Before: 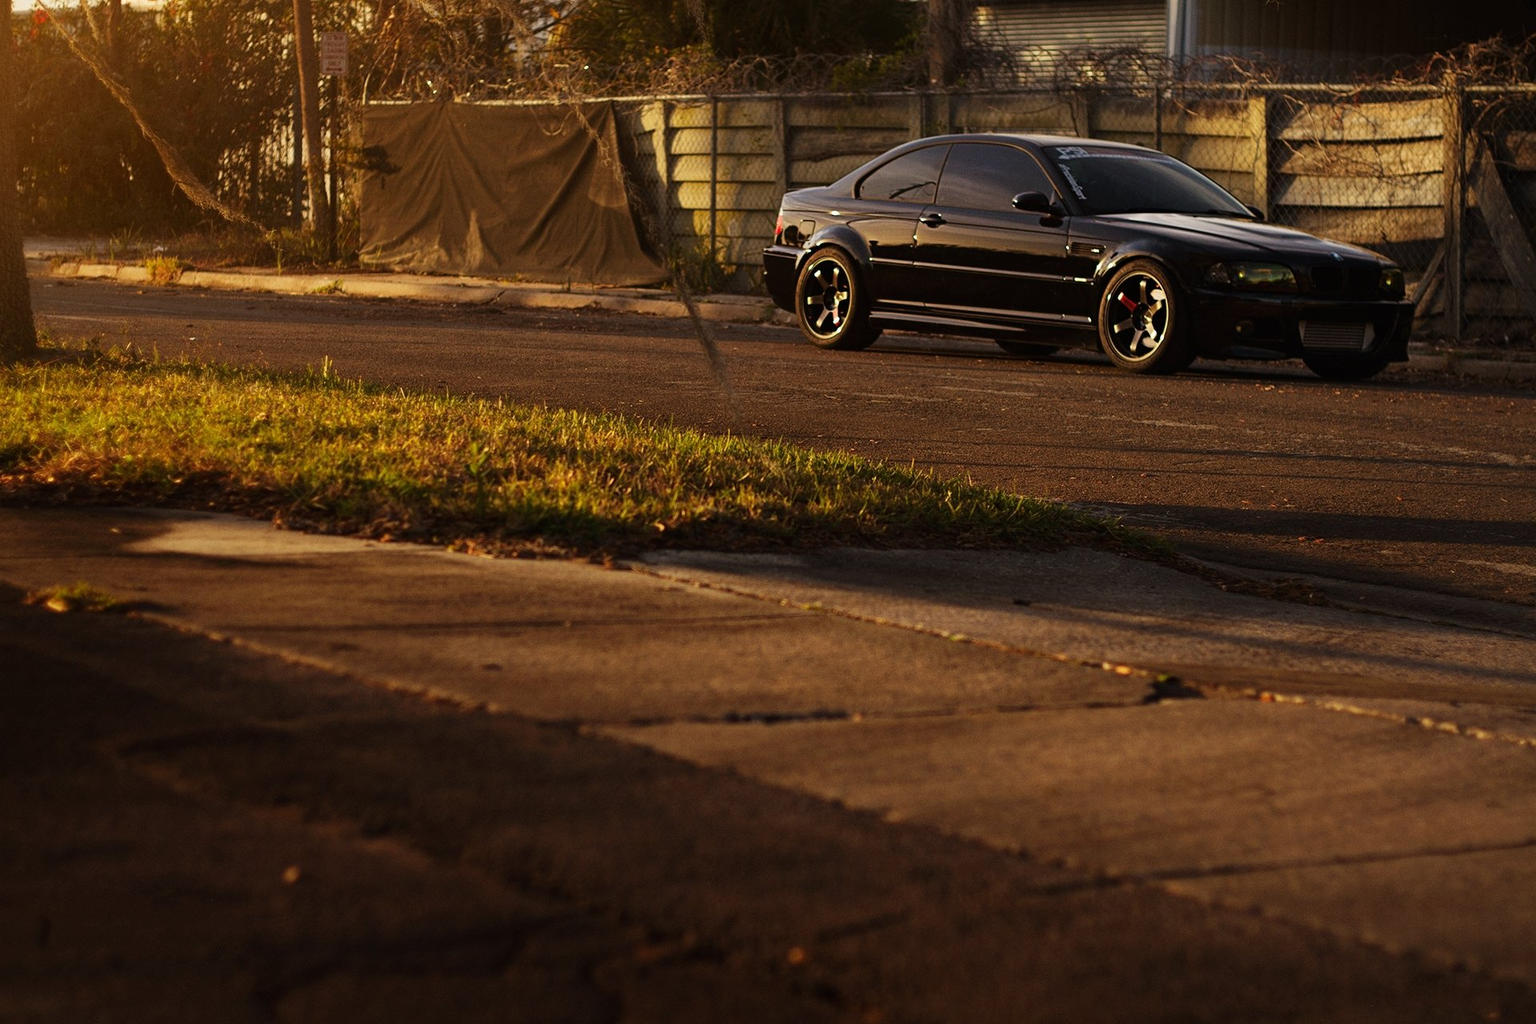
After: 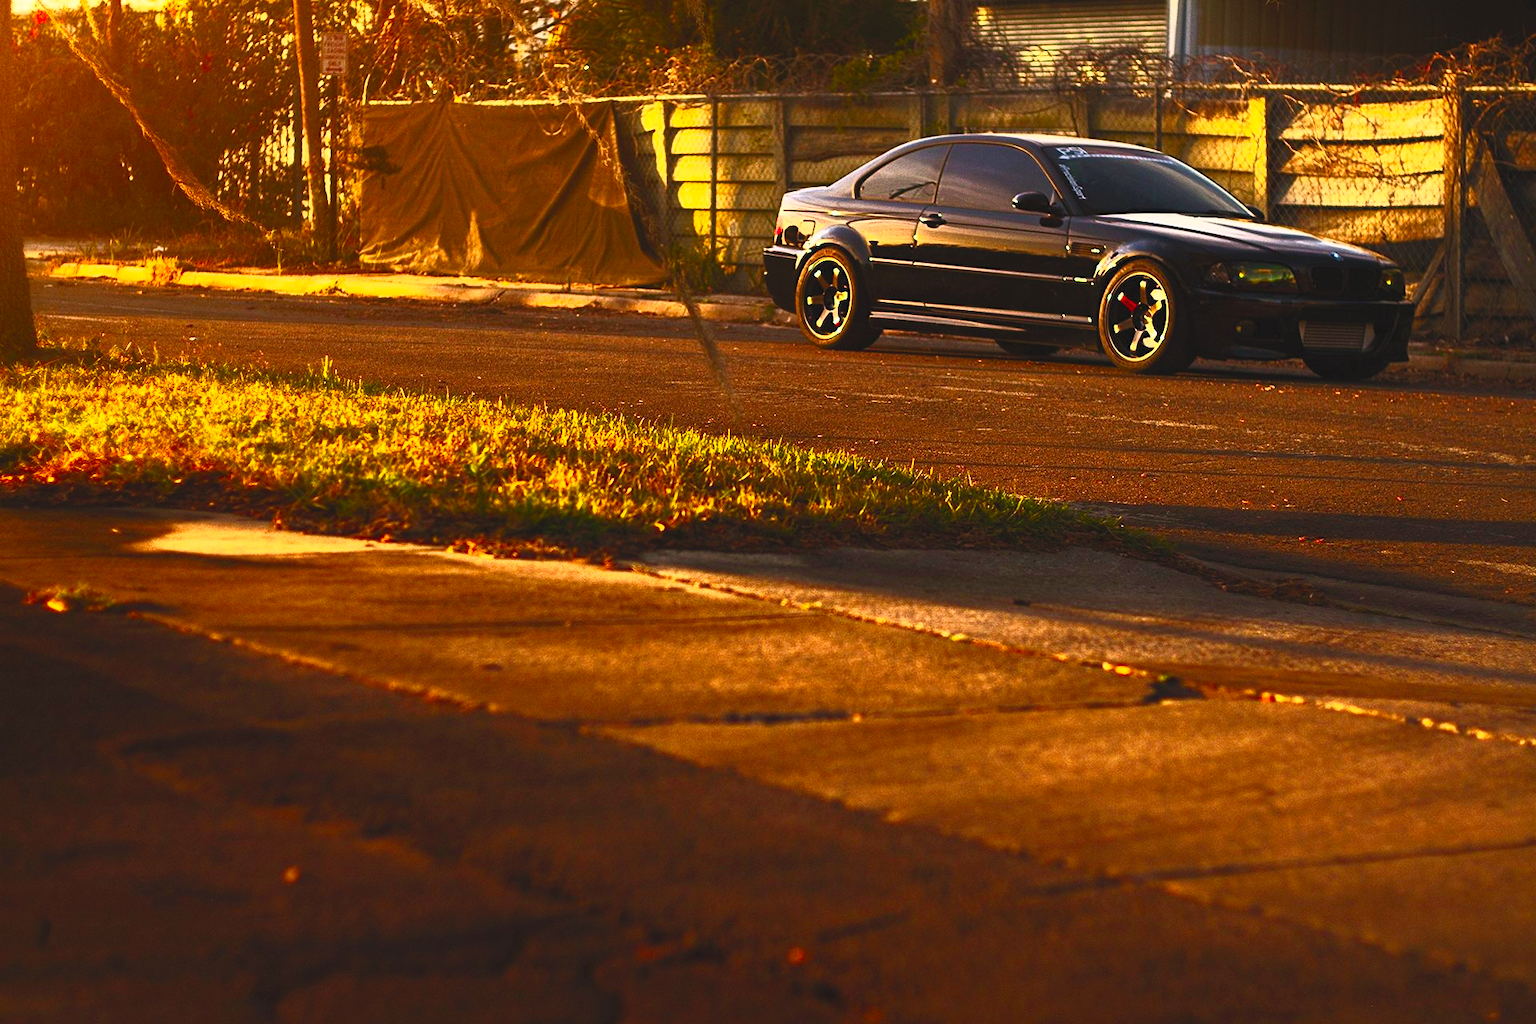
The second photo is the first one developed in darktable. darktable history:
contrast brightness saturation: contrast 0.987, brightness 1, saturation 1
